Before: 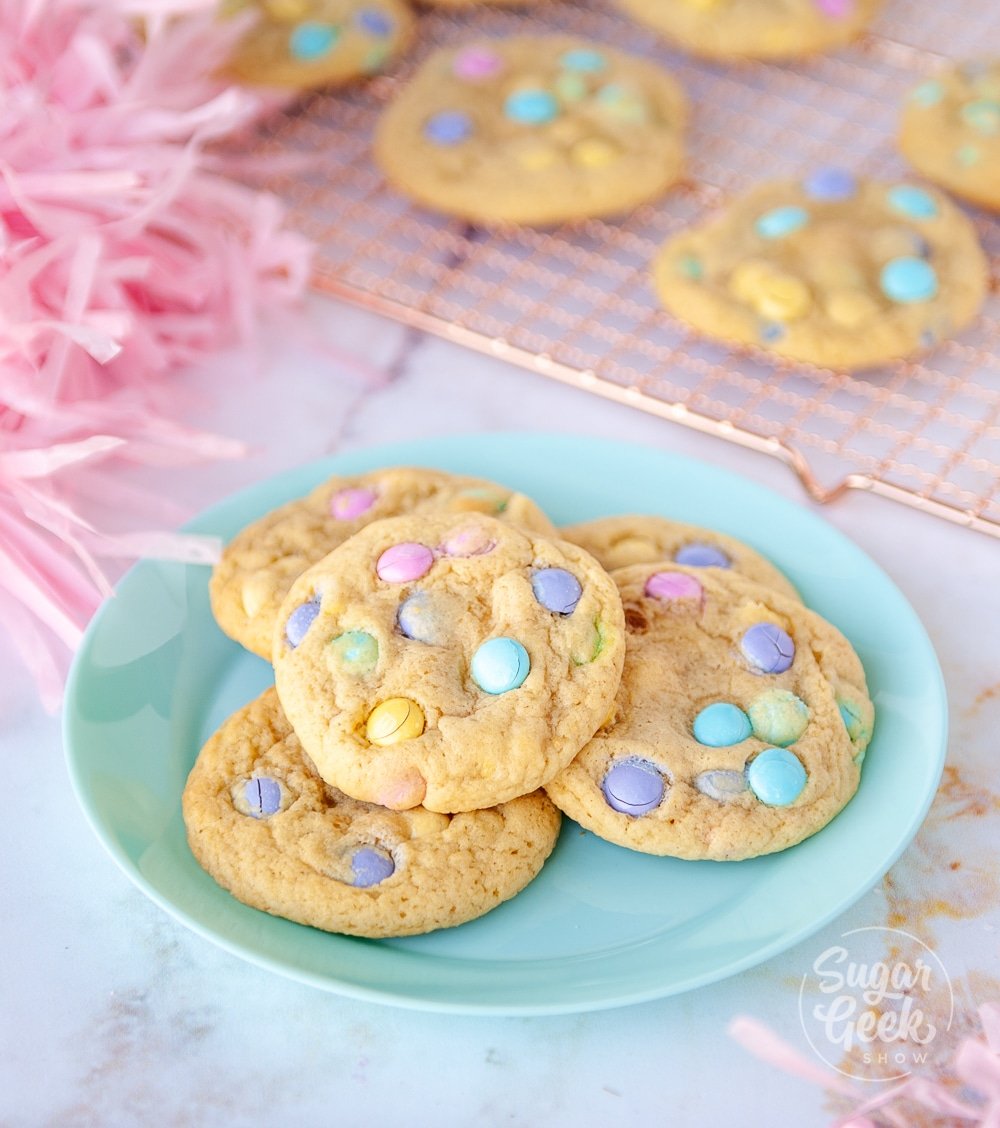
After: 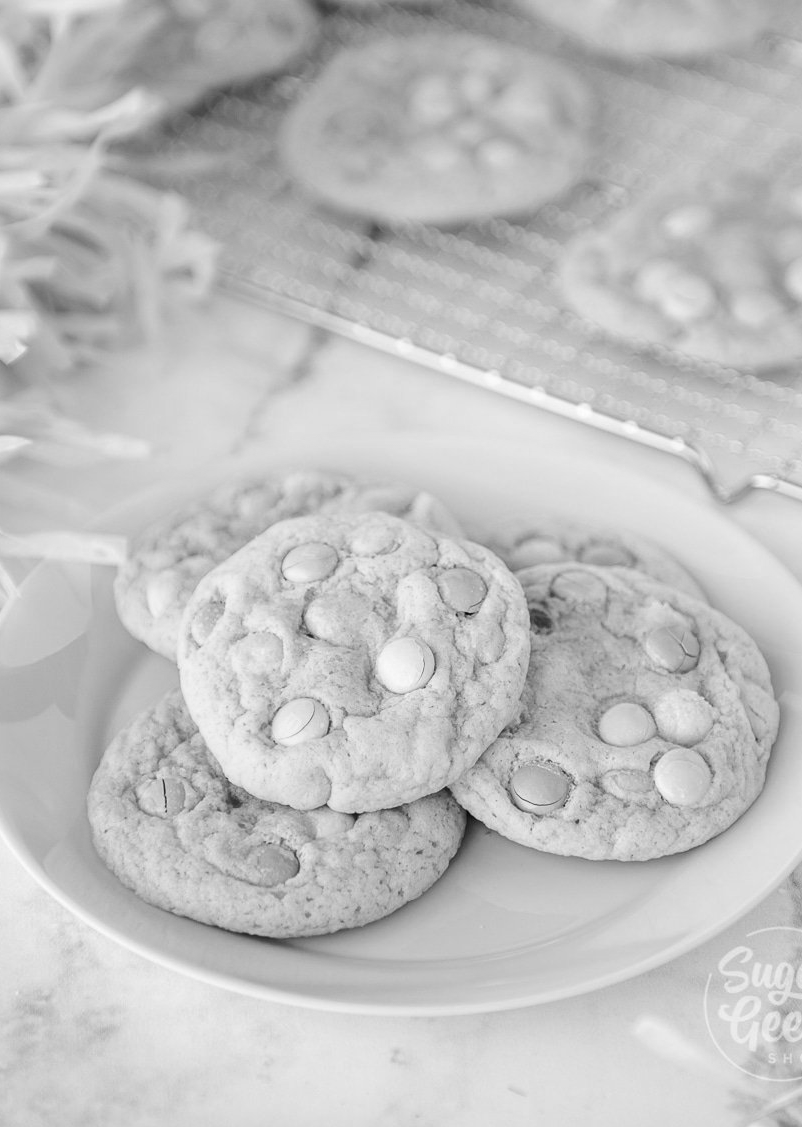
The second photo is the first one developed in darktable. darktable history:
crop and rotate: left 9.597%, right 10.195%
monochrome: size 1
